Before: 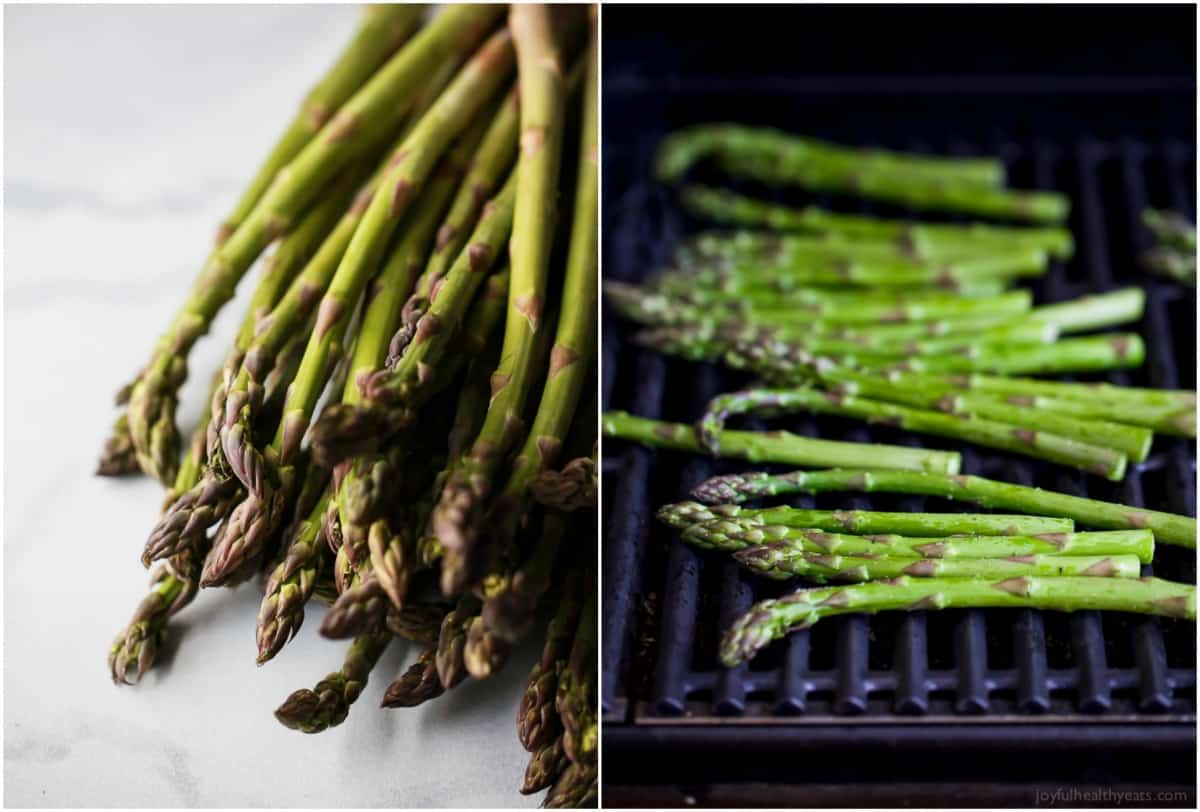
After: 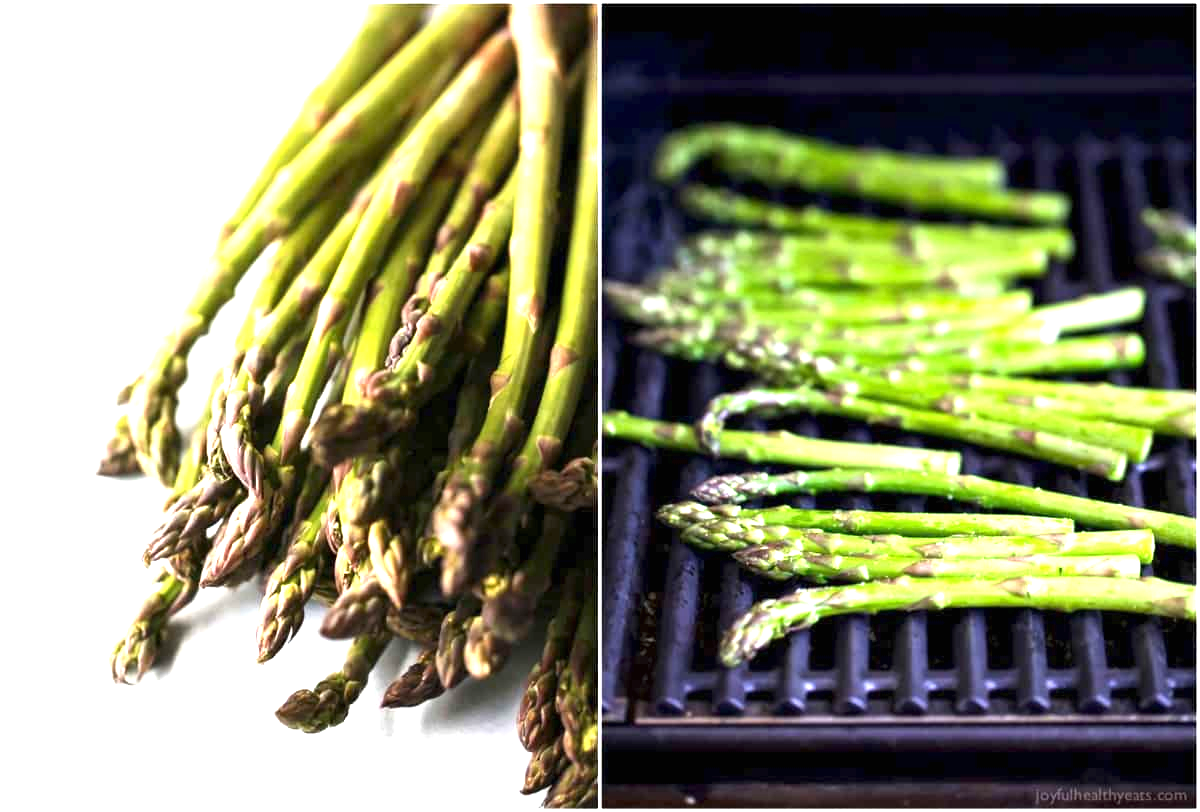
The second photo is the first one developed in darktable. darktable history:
exposure: black level correction 0, exposure 1.631 EV, compensate exposure bias true, compensate highlight preservation false
